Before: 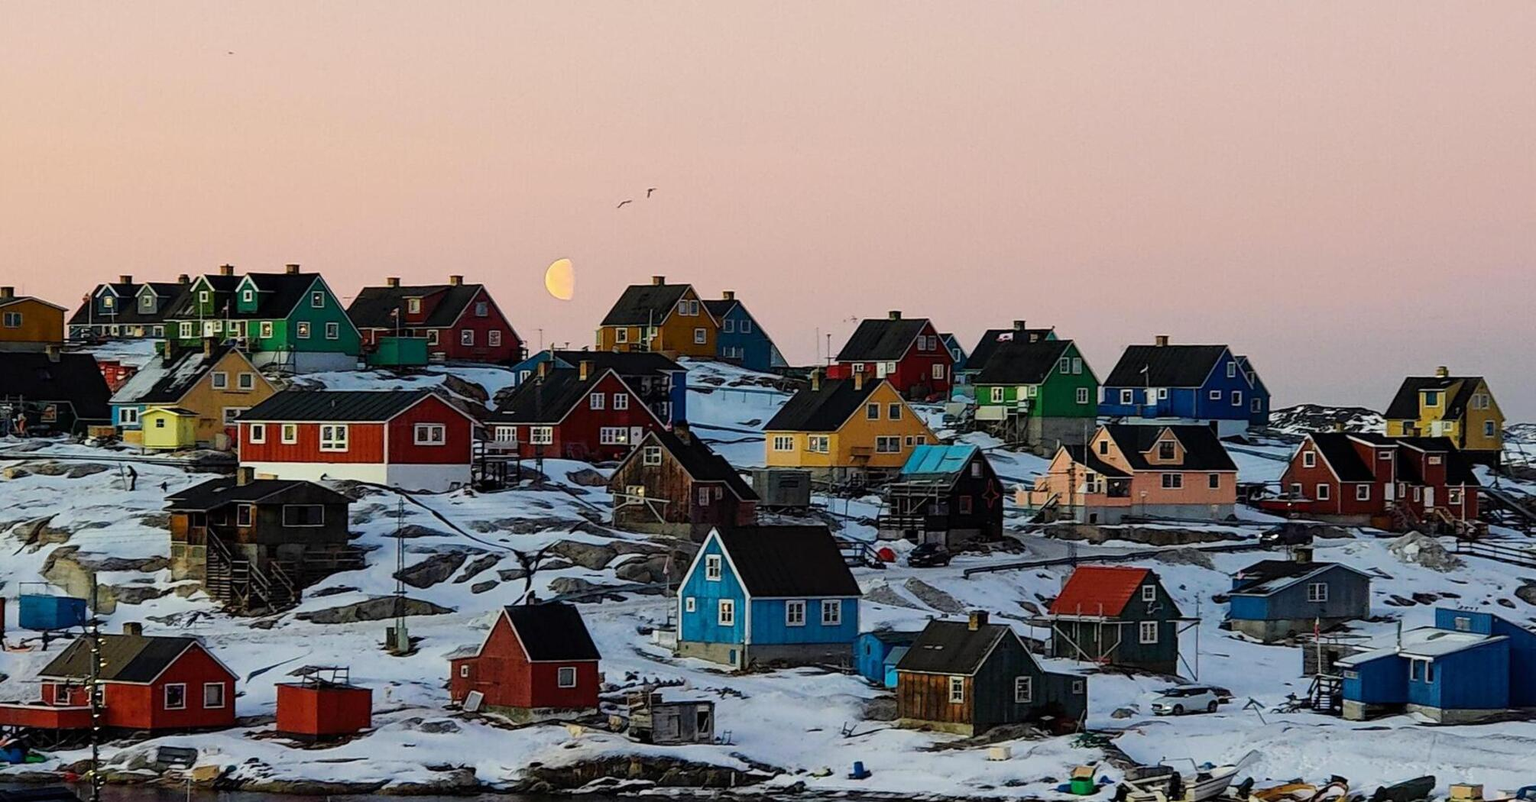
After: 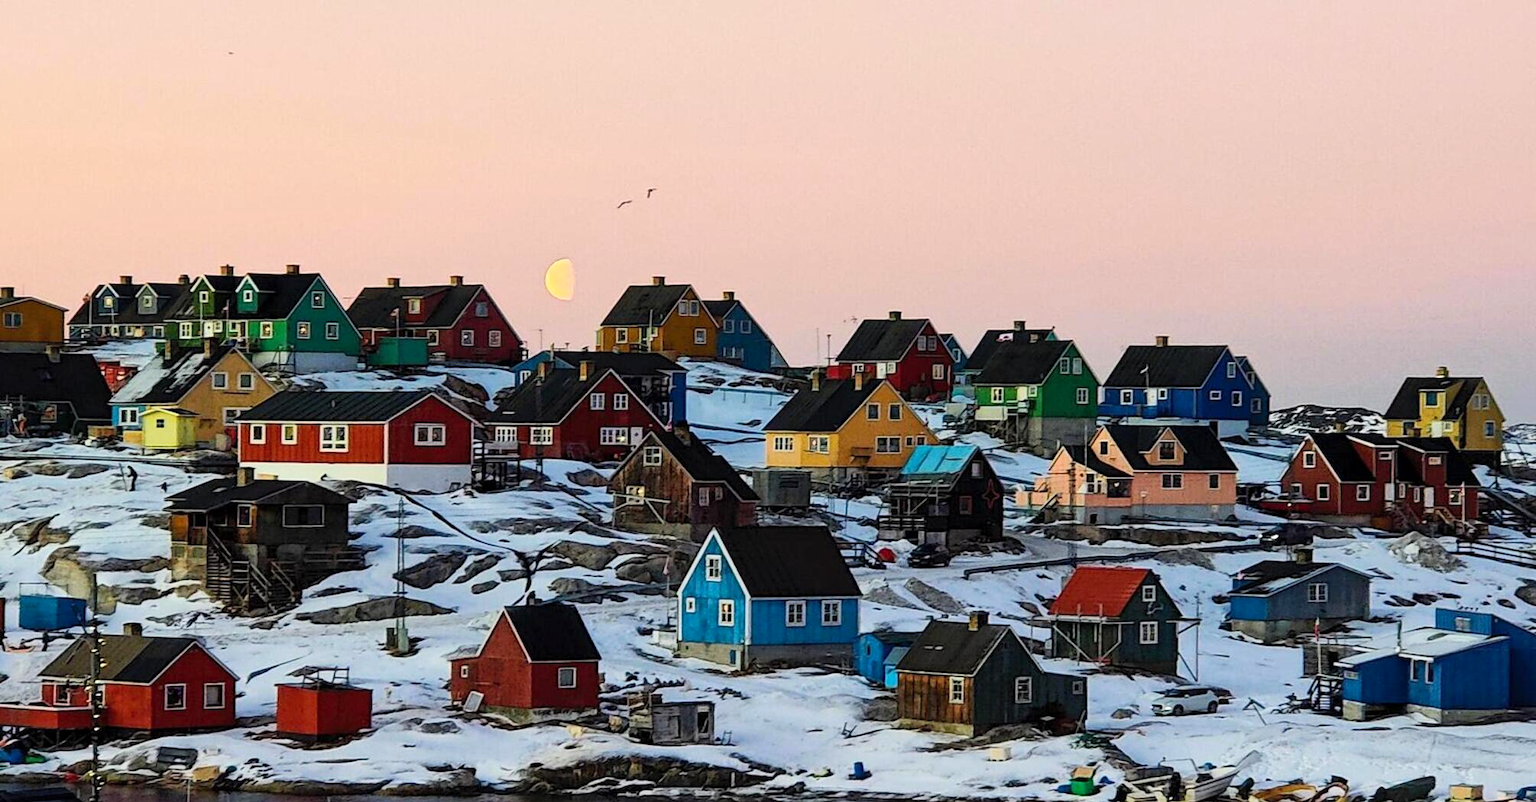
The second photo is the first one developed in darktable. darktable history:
local contrast: mode bilateral grid, contrast 21, coarseness 51, detail 120%, midtone range 0.2
shadows and highlights: shadows 24.83, highlights -24.49
contrast brightness saturation: contrast 0.197, brightness 0.141, saturation 0.144
